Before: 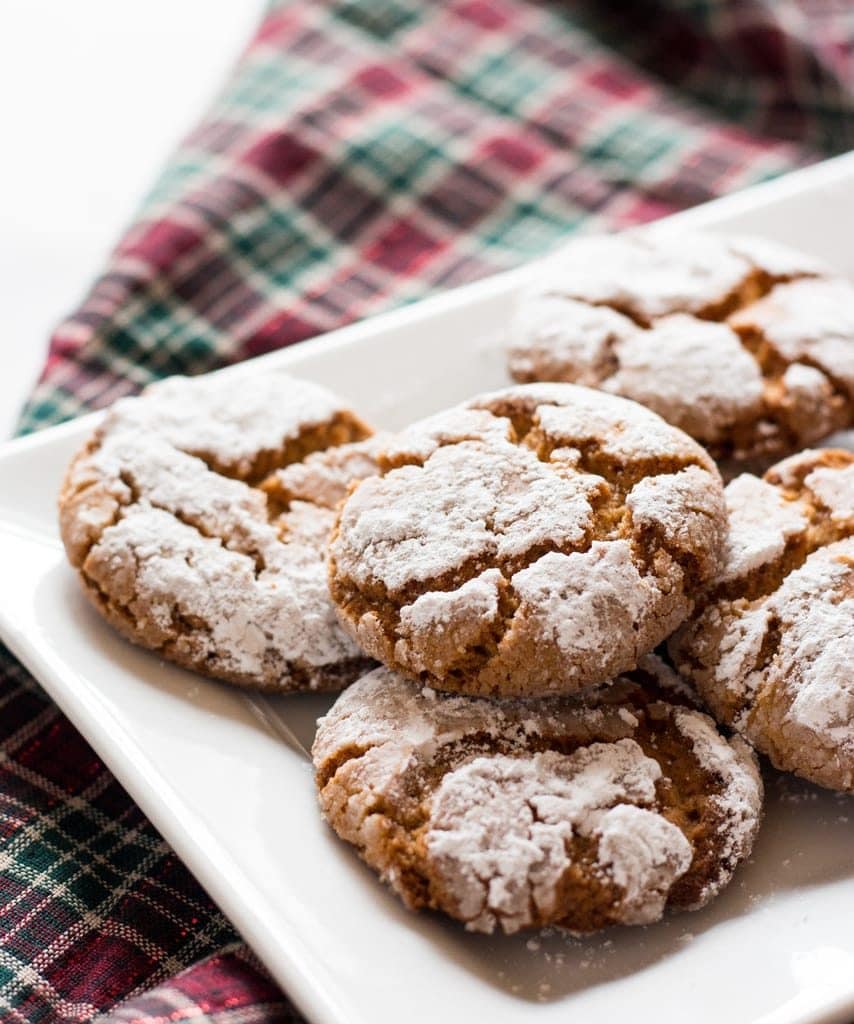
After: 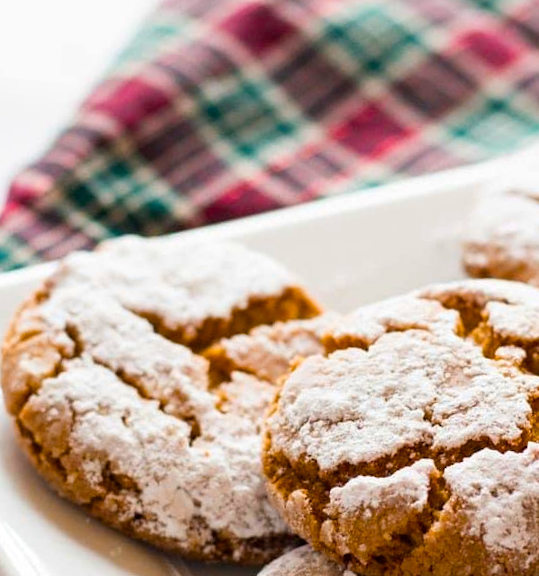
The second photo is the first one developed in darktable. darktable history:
color balance rgb: perceptual saturation grading › global saturation 31.262%, global vibrance 24.967%
crop and rotate: angle -5.87°, left 2.035%, top 6.795%, right 27.437%, bottom 30.323%
